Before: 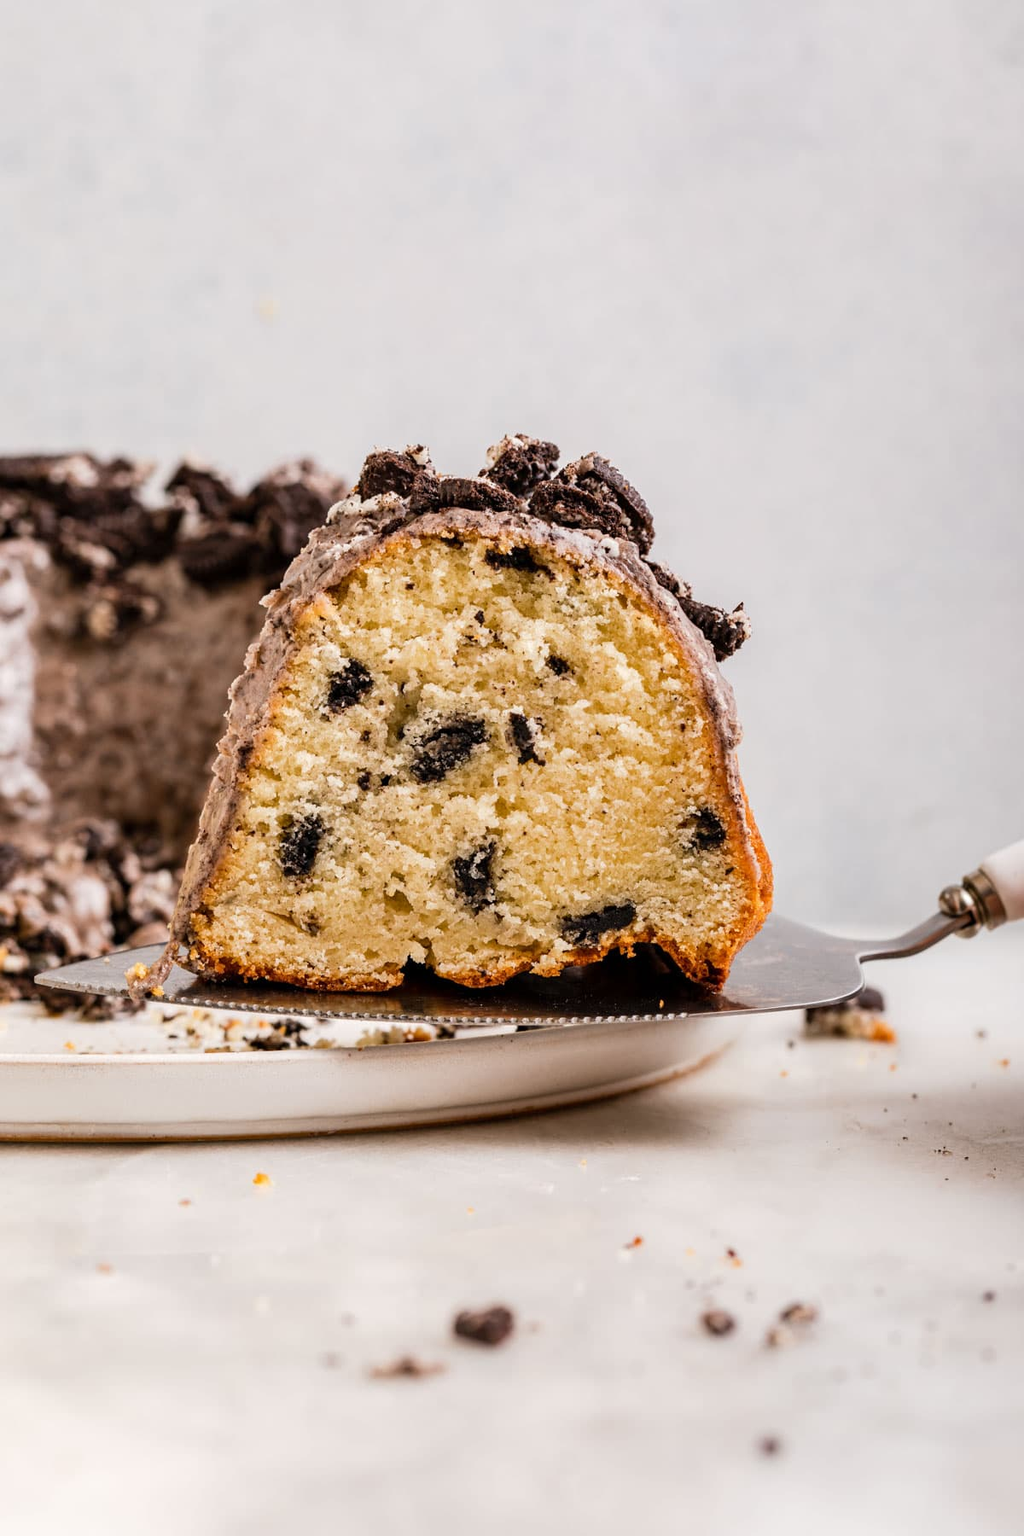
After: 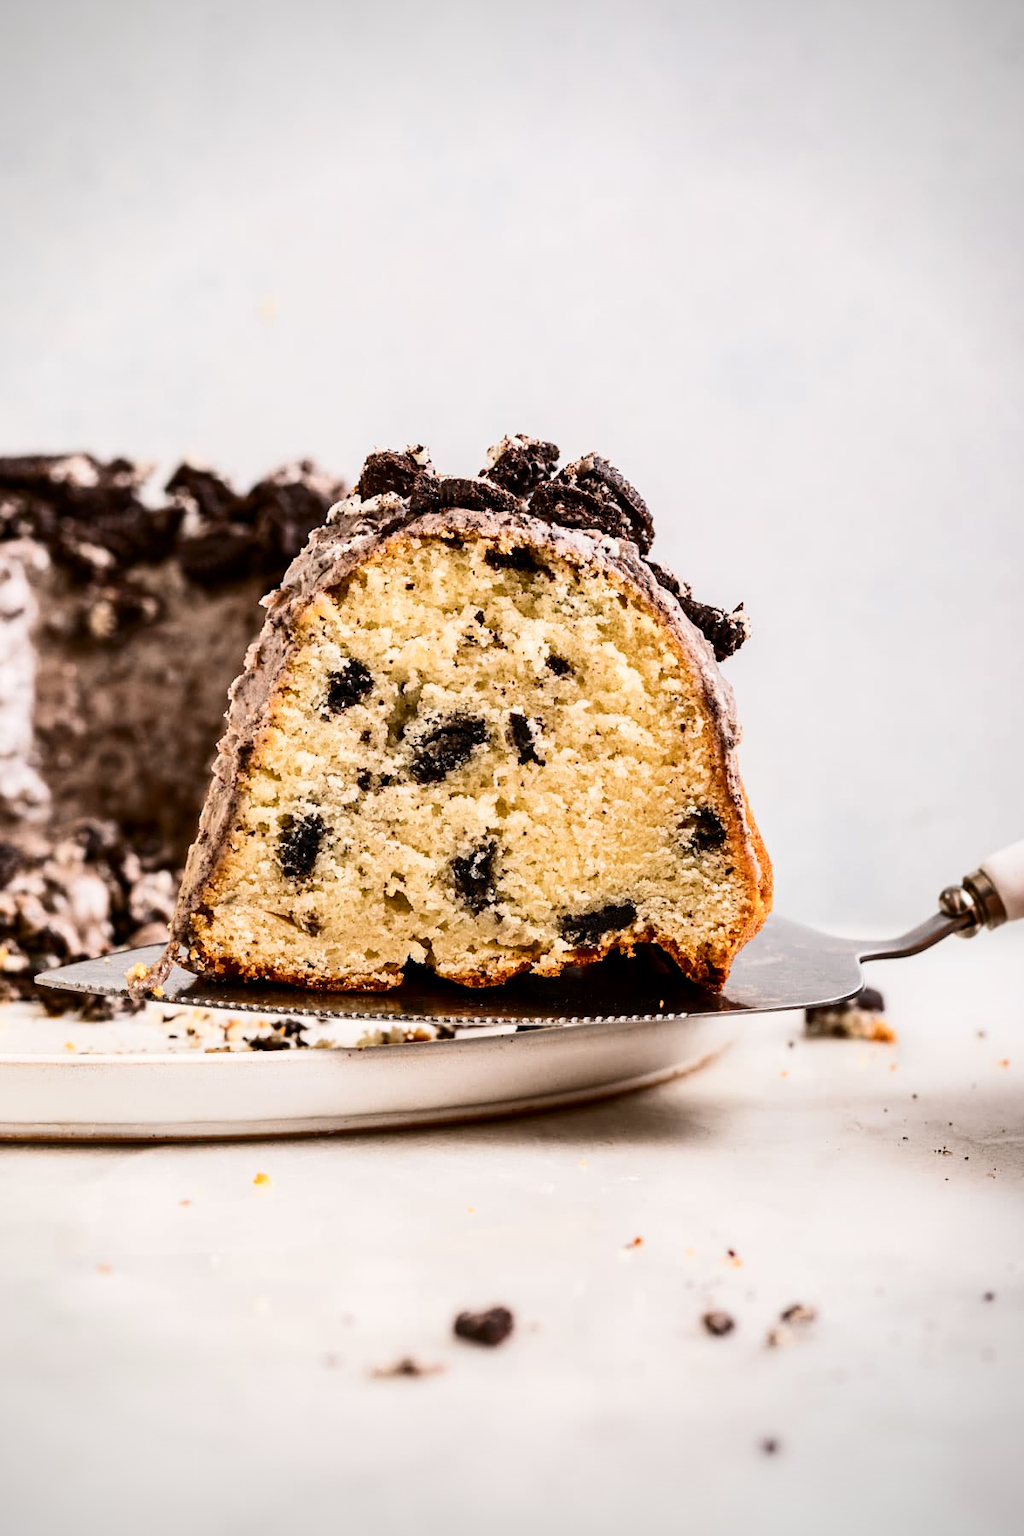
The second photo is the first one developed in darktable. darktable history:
vignetting: on, module defaults
contrast brightness saturation: contrast 0.281
